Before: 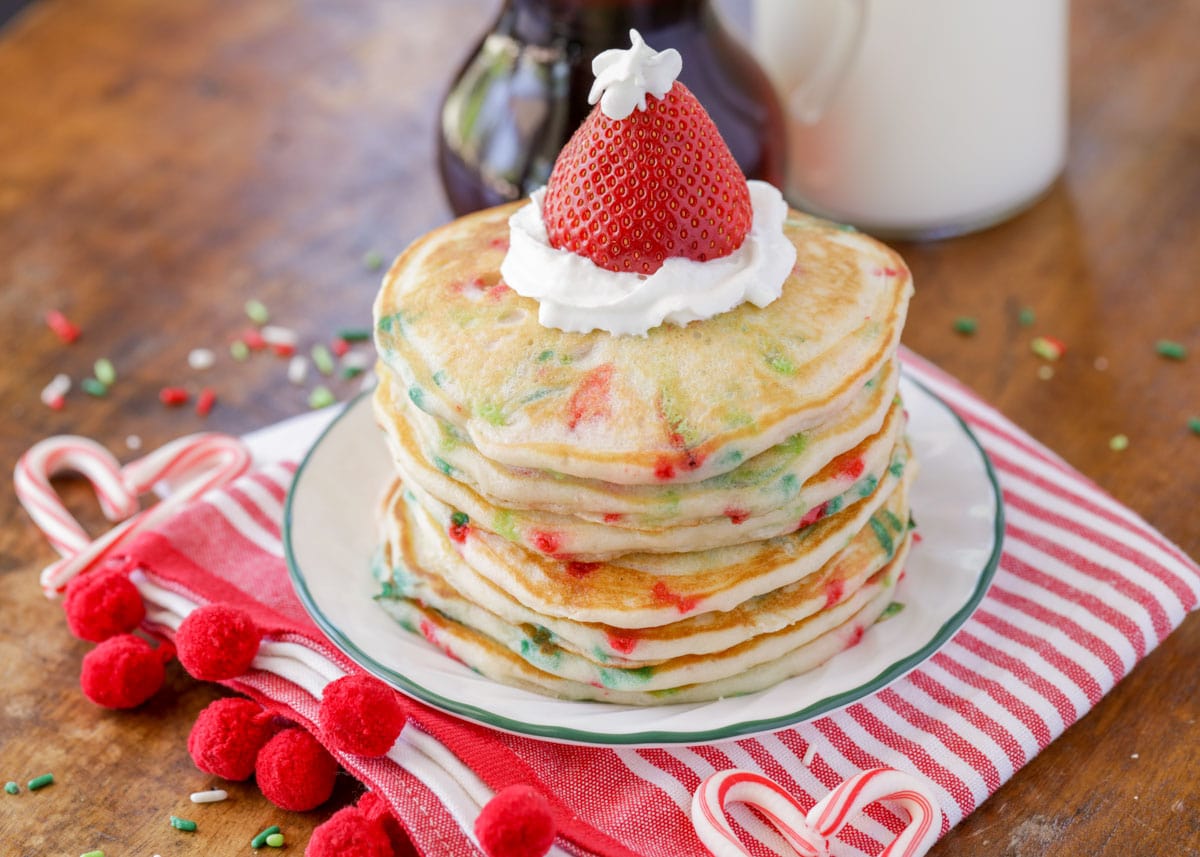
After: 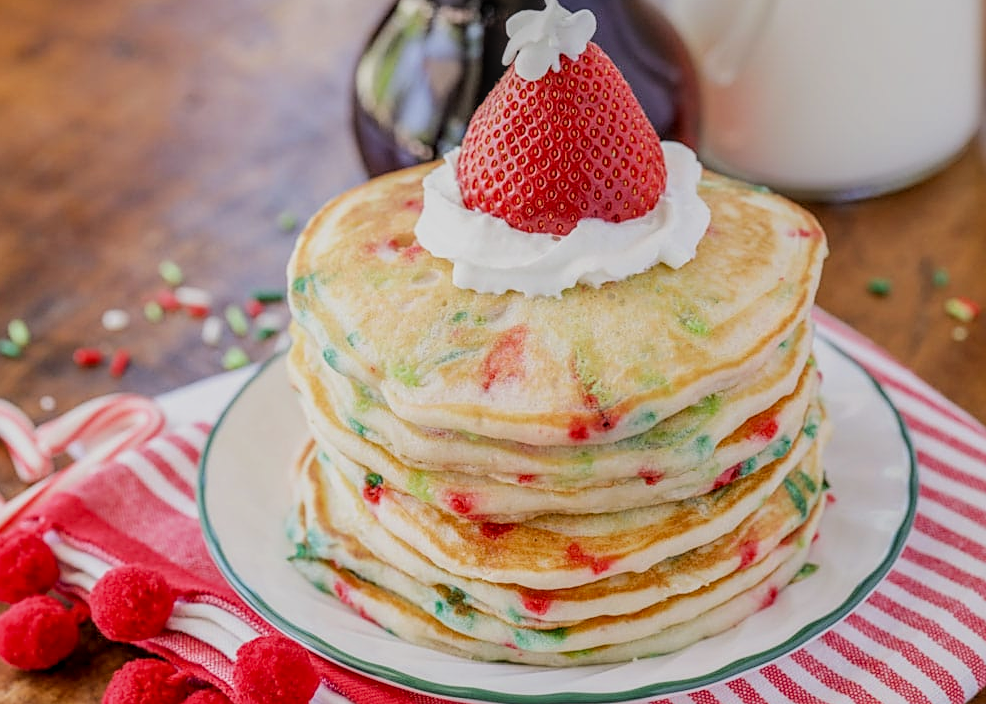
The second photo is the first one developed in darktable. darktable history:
sharpen: on, module defaults
crop and rotate: left 7.196%, top 4.574%, right 10.605%, bottom 13.178%
local contrast: highlights 0%, shadows 0%, detail 133%
filmic rgb: black relative exposure -7.65 EV, white relative exposure 4.56 EV, hardness 3.61, color science v6 (2022)
